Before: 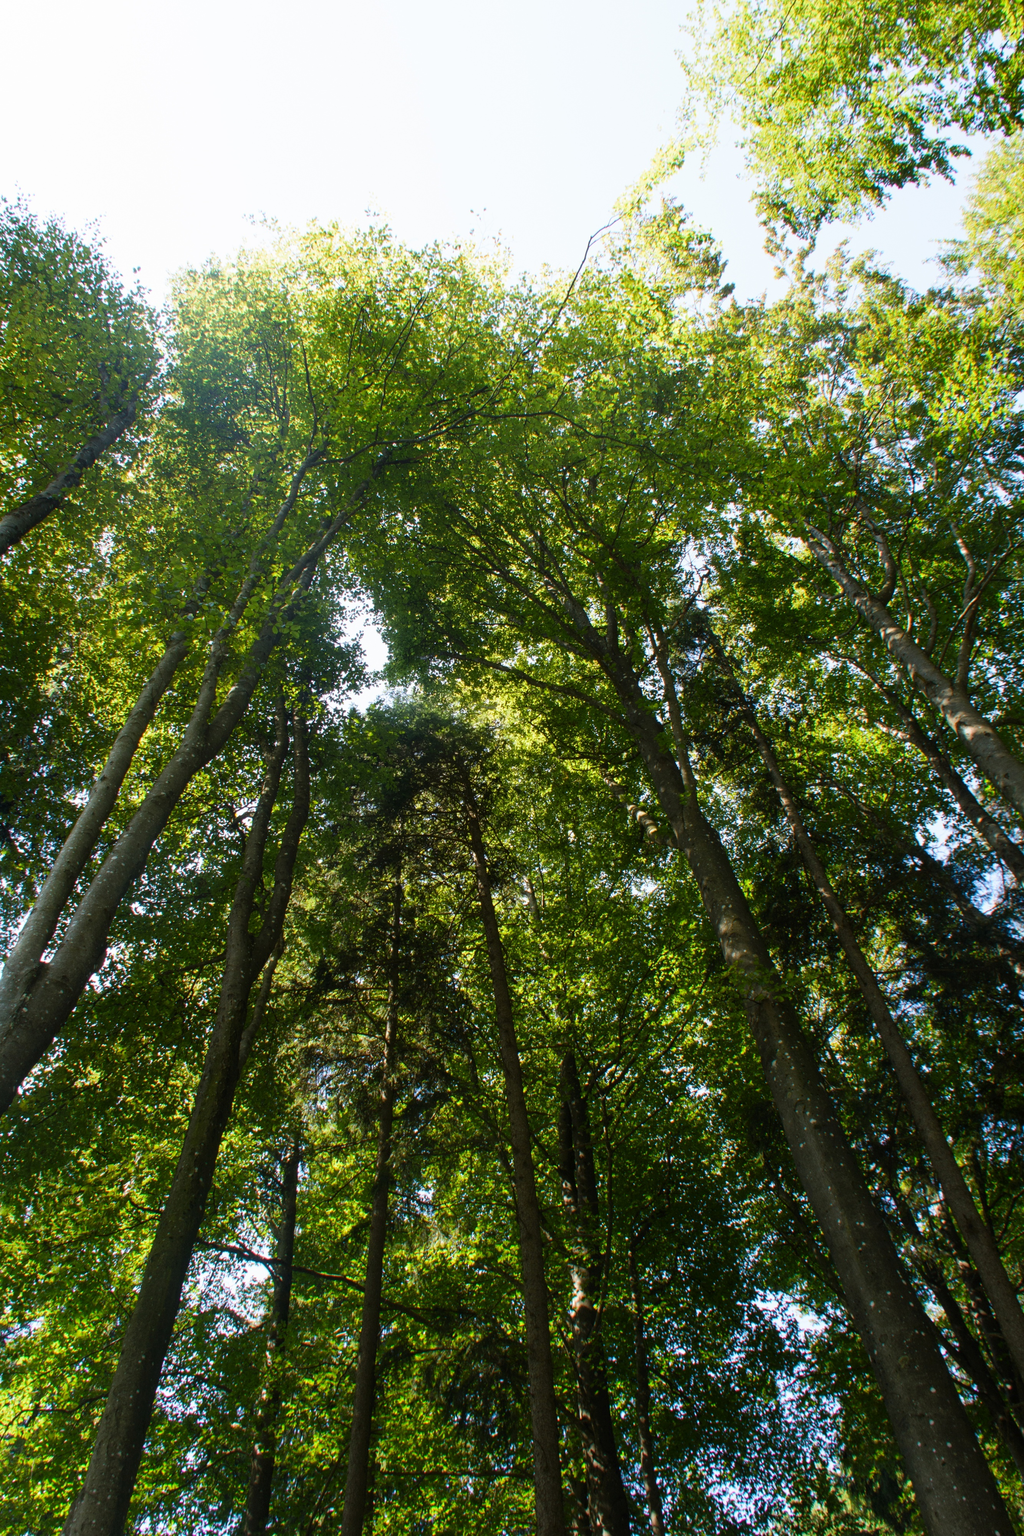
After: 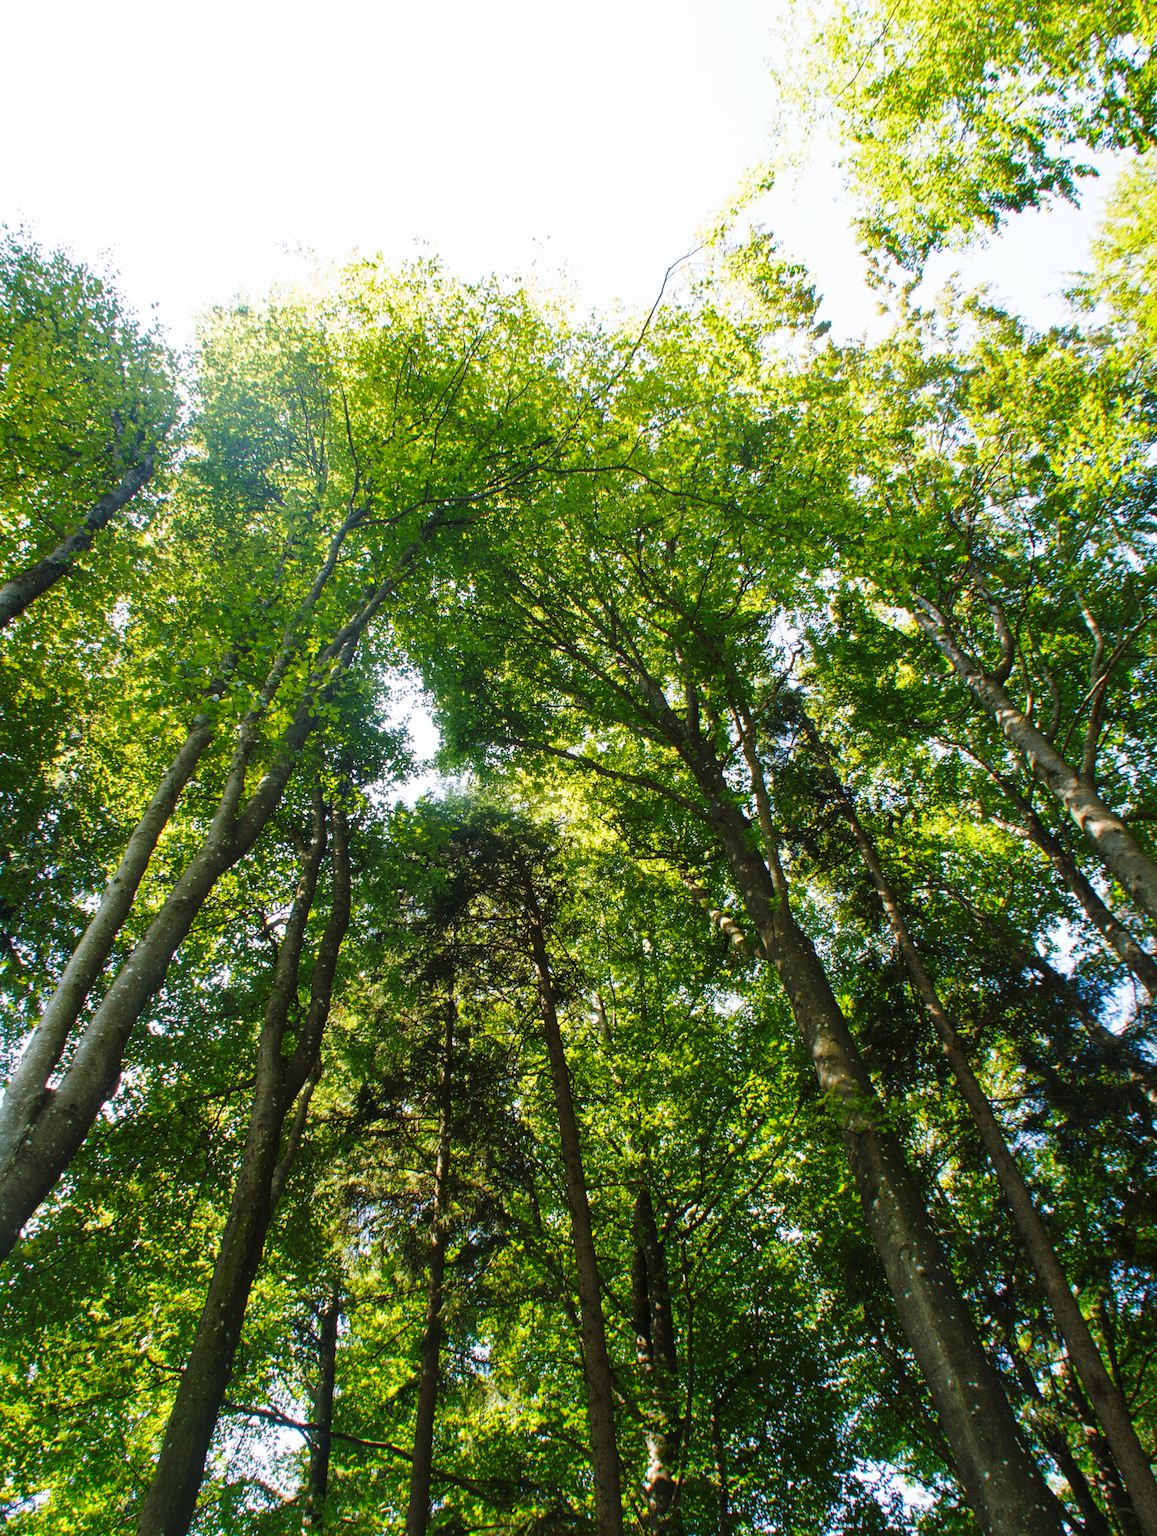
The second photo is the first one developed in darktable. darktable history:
base curve: curves: ch0 [(0, 0) (0.028, 0.03) (0.121, 0.232) (0.46, 0.748) (0.859, 0.968) (1, 1)], preserve colors none
shadows and highlights: on, module defaults
crop and rotate: top 0%, bottom 11.557%
